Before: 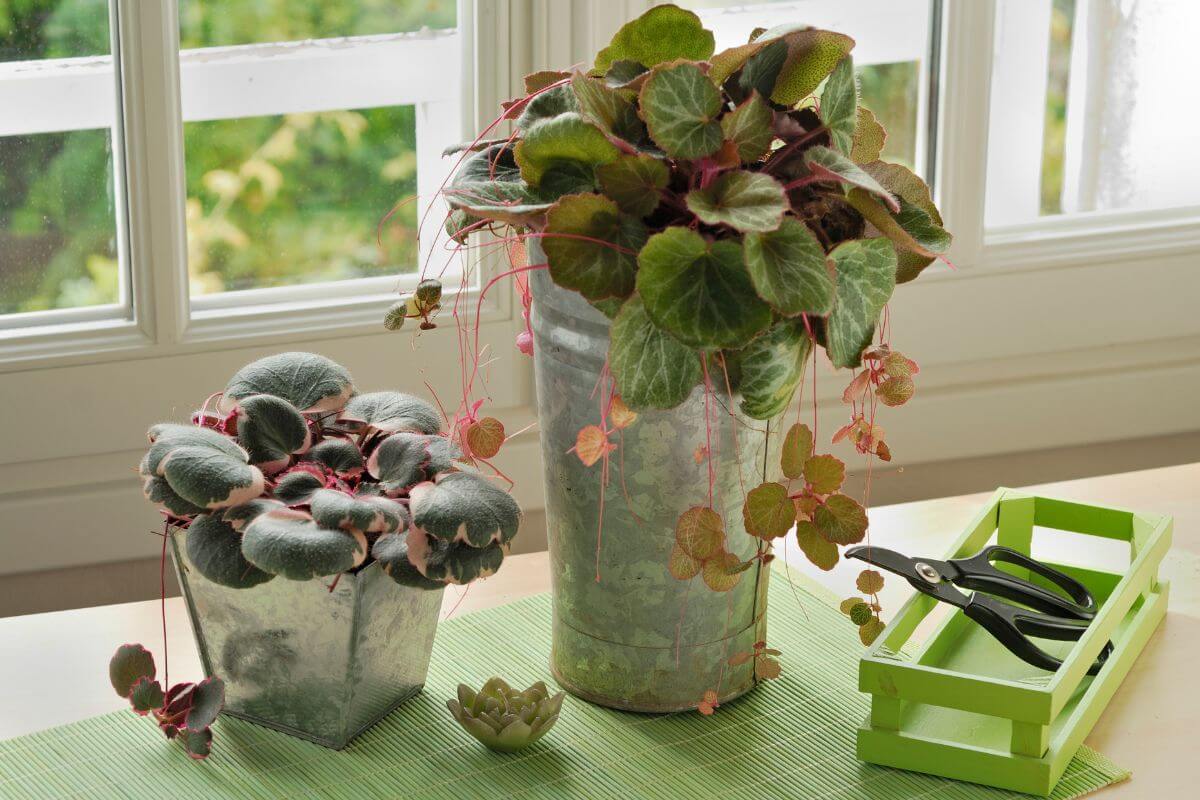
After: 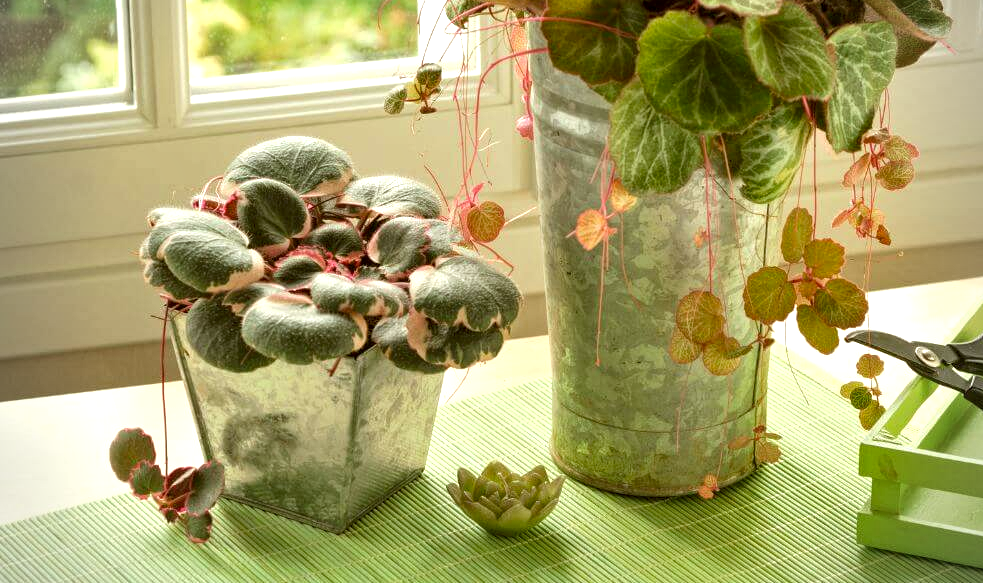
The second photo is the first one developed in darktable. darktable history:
crop: top 27.022%, right 18.029%
local contrast: highlights 94%, shadows 89%, detail 160%, midtone range 0.2
exposure: exposure 0.638 EV, compensate exposure bias true, compensate highlight preservation false
vignetting: unbound false
color correction: highlights a* -1.77, highlights b* 10.17, shadows a* 0.66, shadows b* 18.61
